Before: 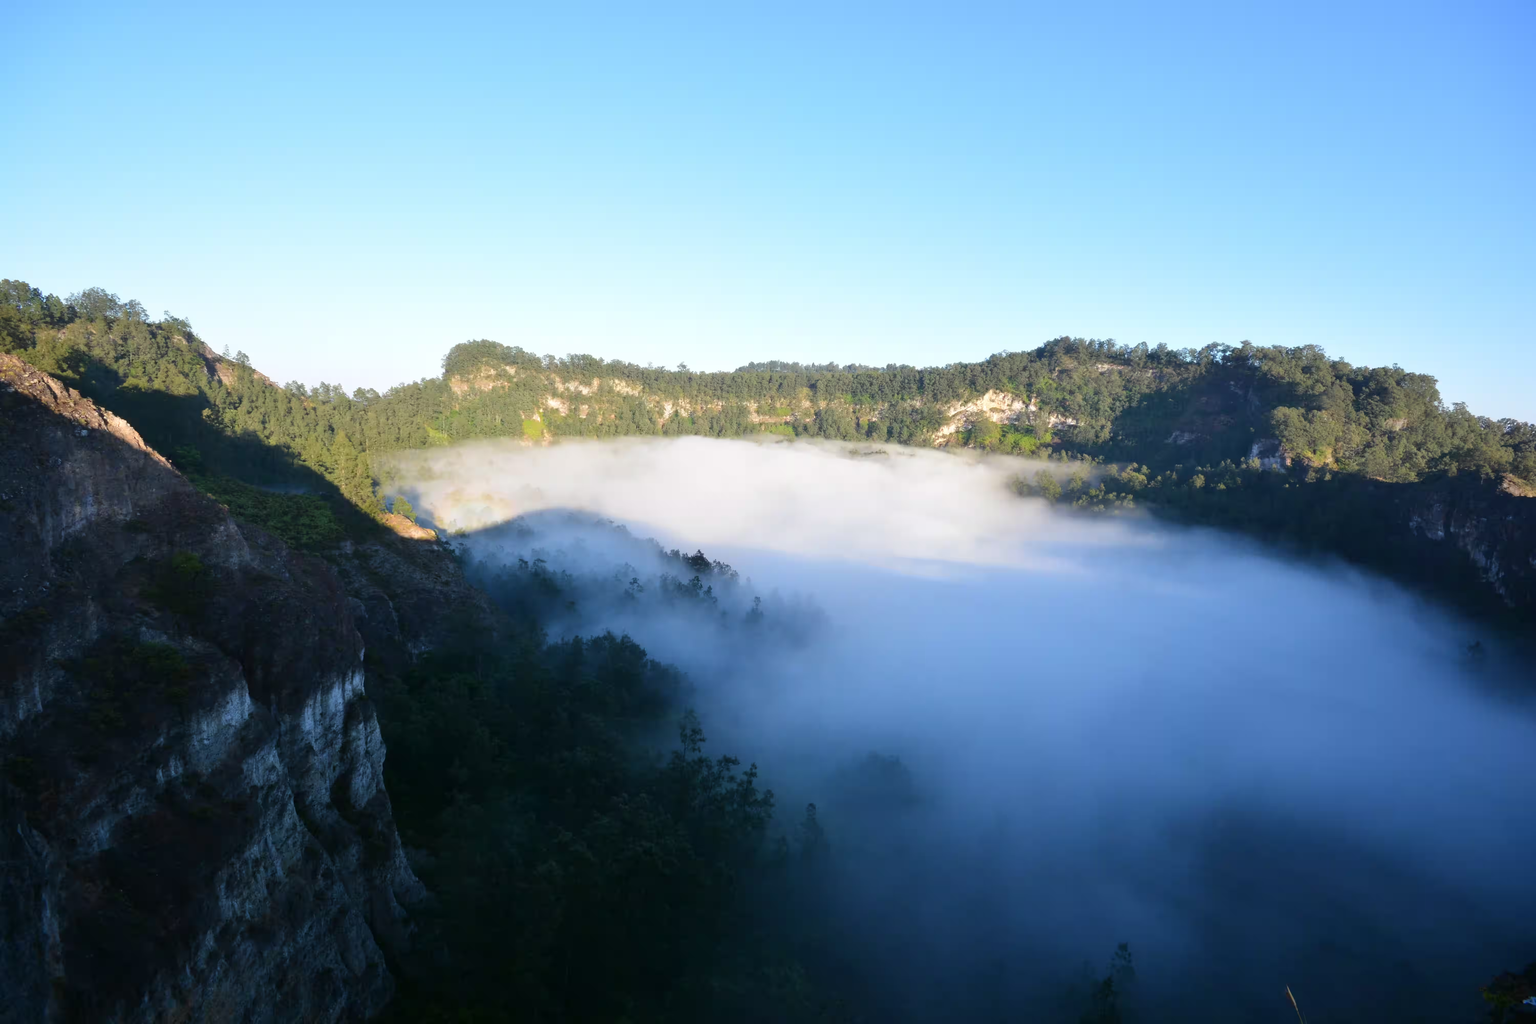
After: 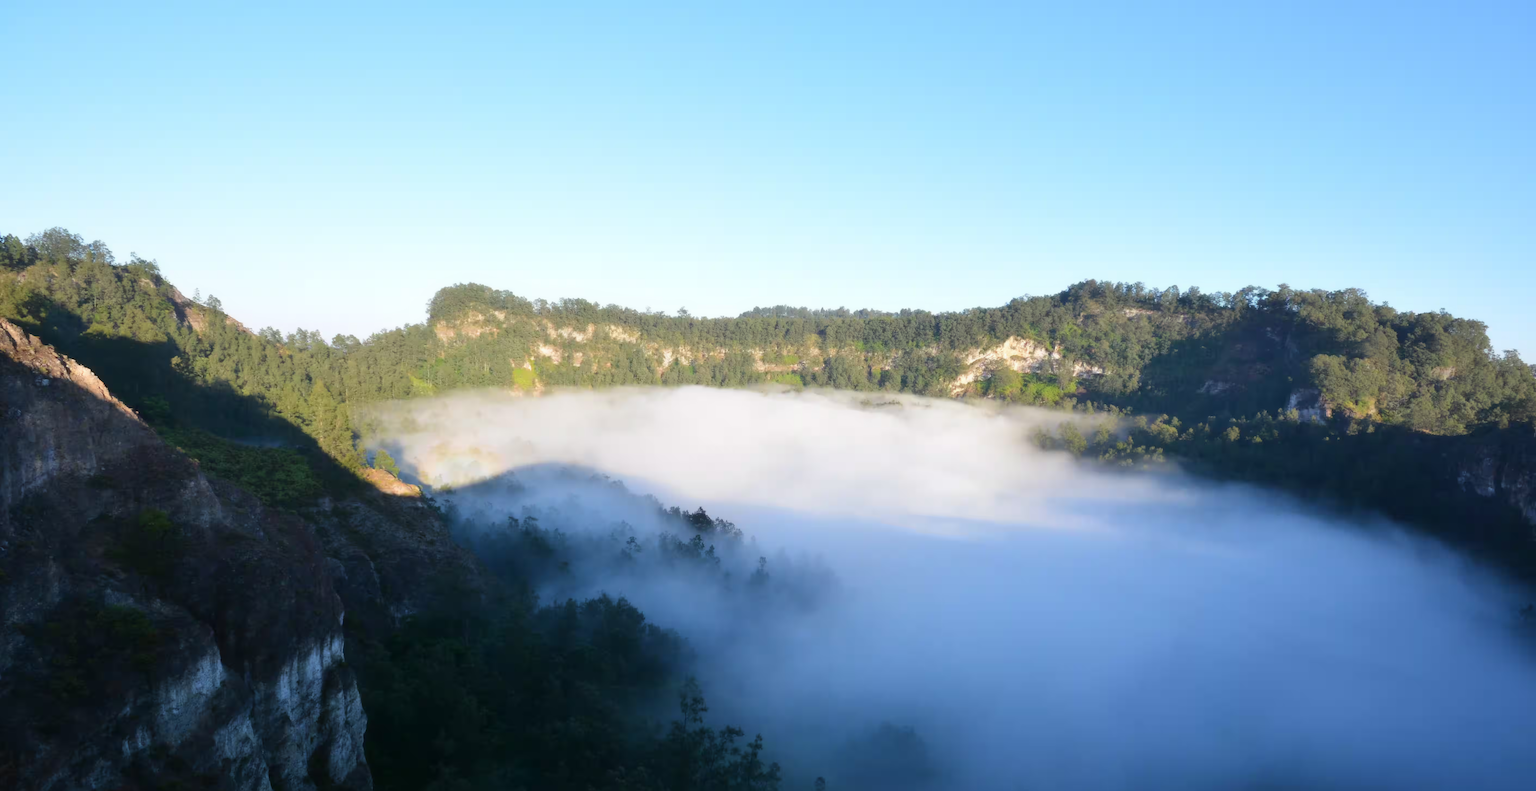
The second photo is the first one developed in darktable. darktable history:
contrast equalizer: octaves 7, y [[0.502, 0.505, 0.512, 0.529, 0.564, 0.588], [0.5 ×6], [0.502, 0.505, 0.512, 0.529, 0.564, 0.588], [0, 0.001, 0.001, 0.004, 0.008, 0.011], [0, 0.001, 0.001, 0.004, 0.008, 0.011]], mix -1
crop: left 2.737%, top 7.287%, right 3.421%, bottom 20.179%
